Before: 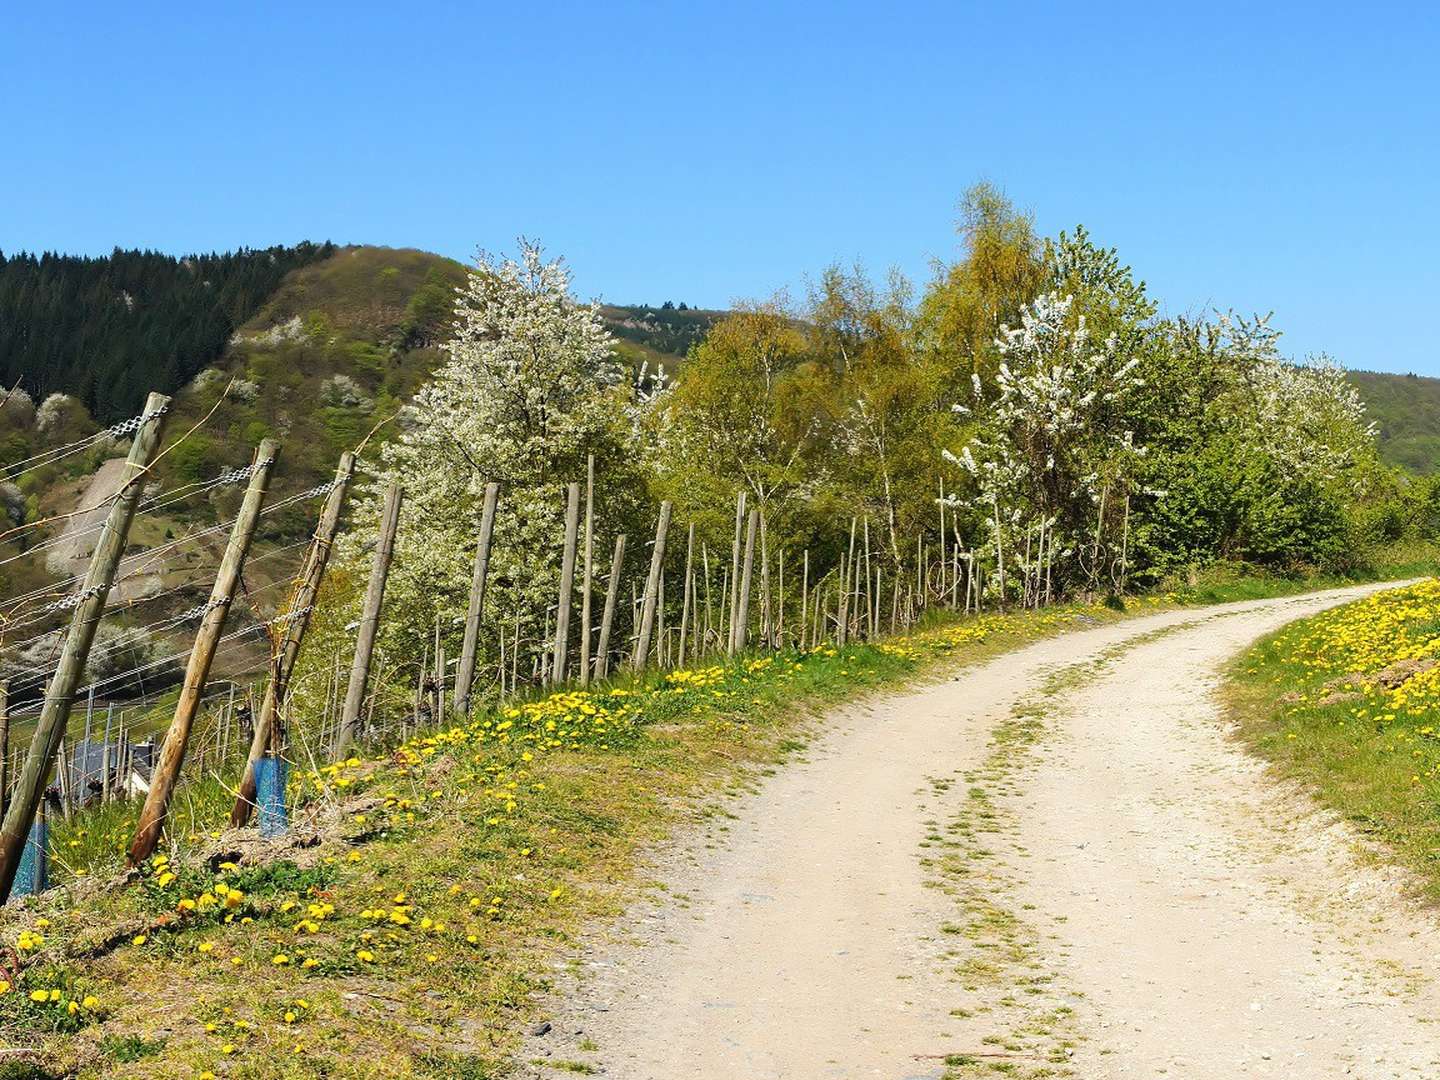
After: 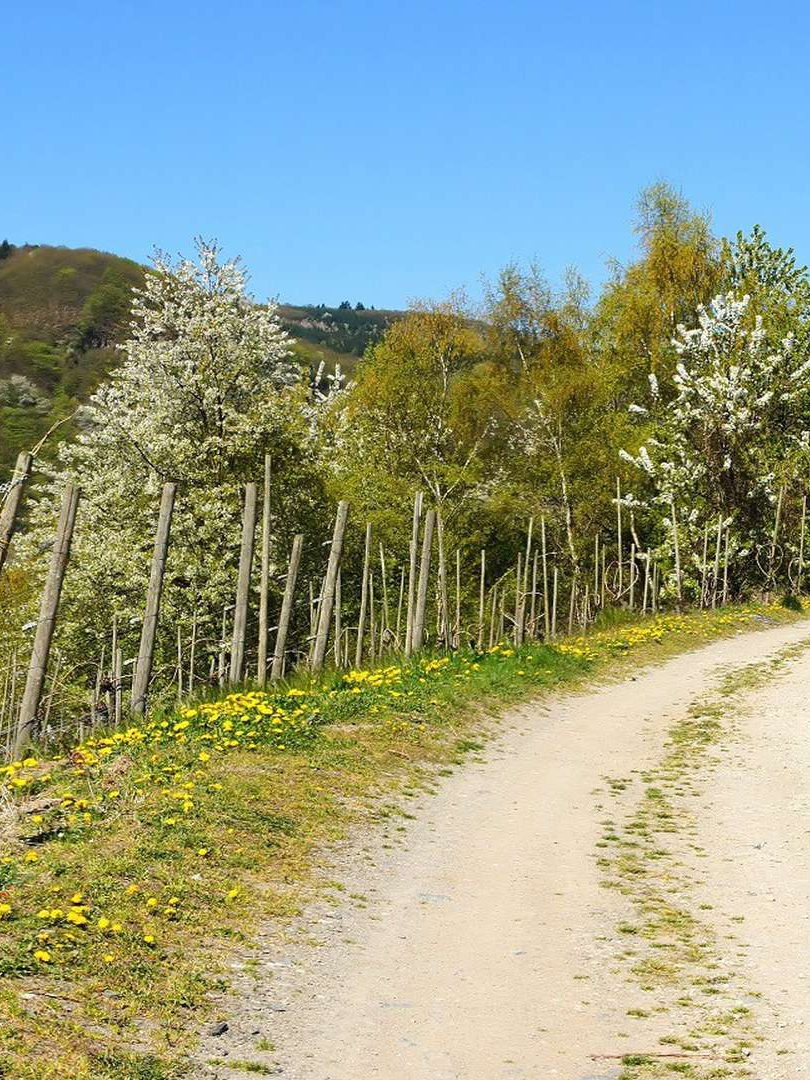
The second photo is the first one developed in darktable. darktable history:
crop and rotate: left 22.453%, right 21.277%
